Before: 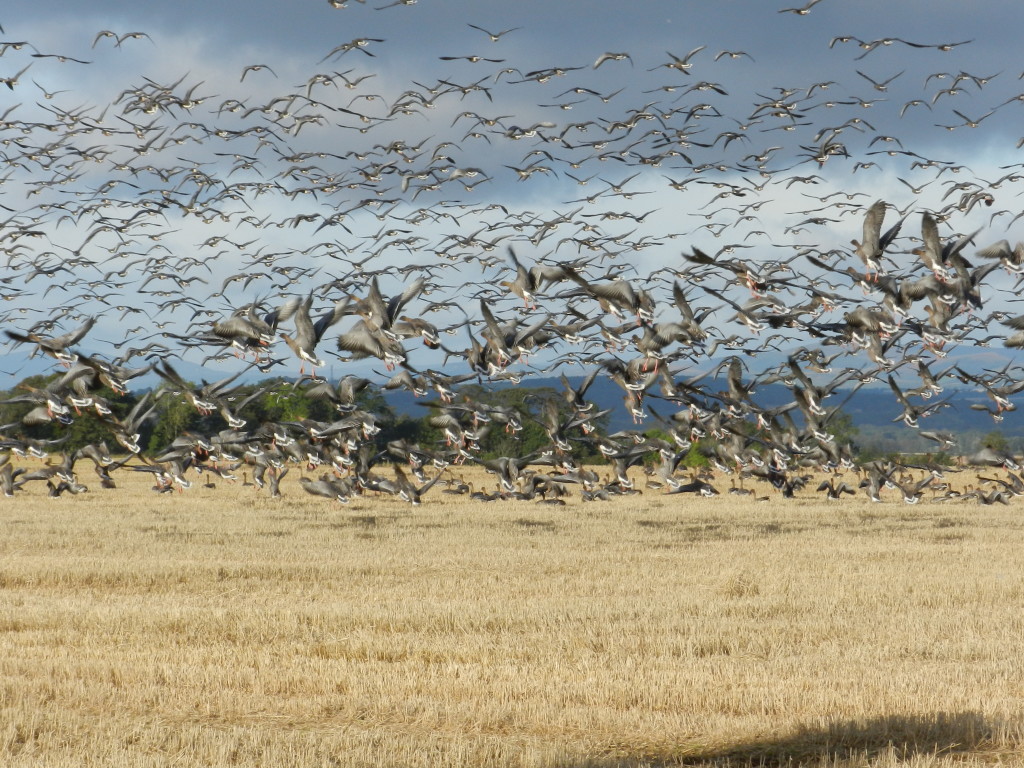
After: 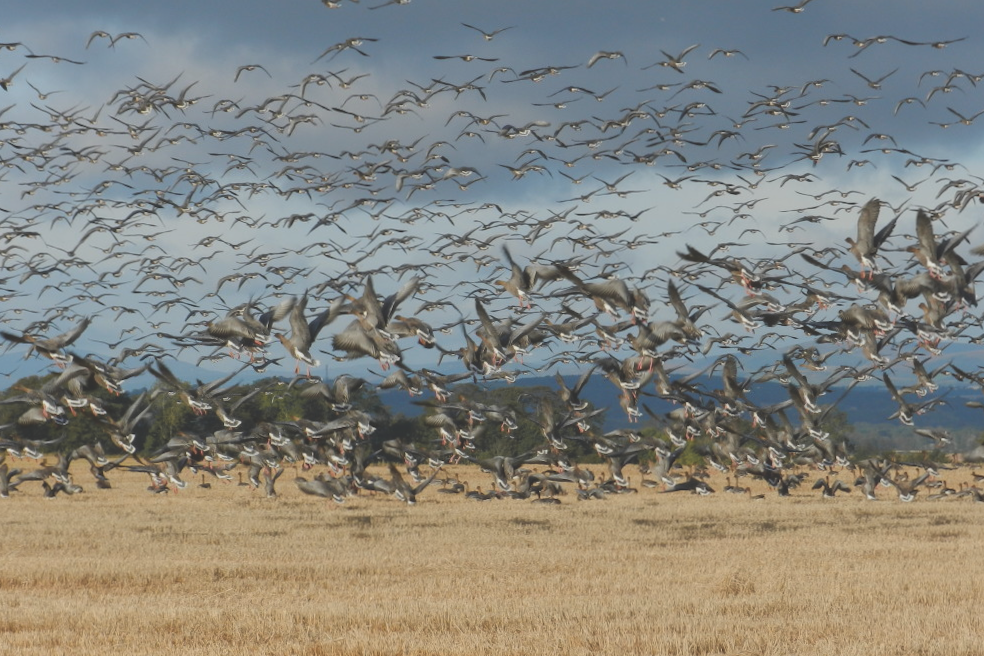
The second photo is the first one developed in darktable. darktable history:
color zones: curves: ch1 [(0.263, 0.53) (0.376, 0.287) (0.487, 0.512) (0.748, 0.547) (1, 0.513)]; ch2 [(0.262, 0.45) (0.751, 0.477)], mix 31.98%
crop and rotate: angle 0.2°, left 0.275%, right 3.127%, bottom 14.18%
exposure: black level correction -0.036, exposure -0.497 EV, compensate highlight preservation false
